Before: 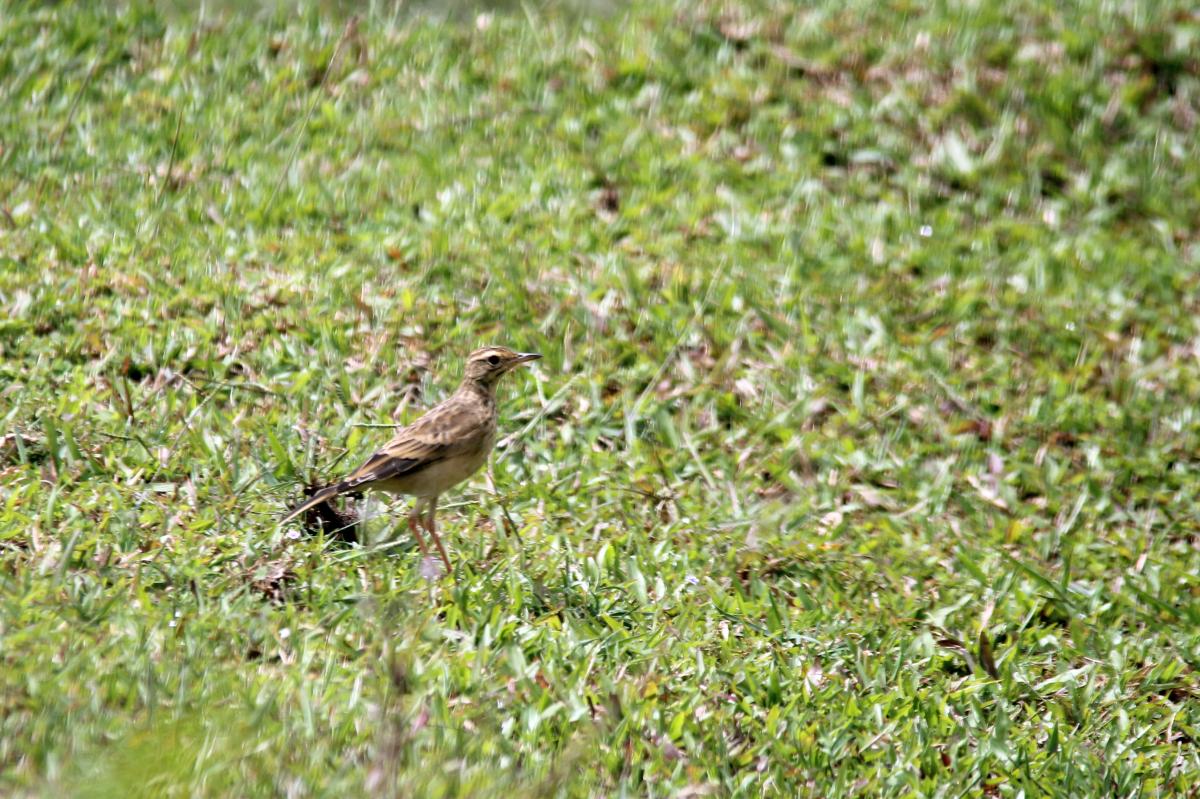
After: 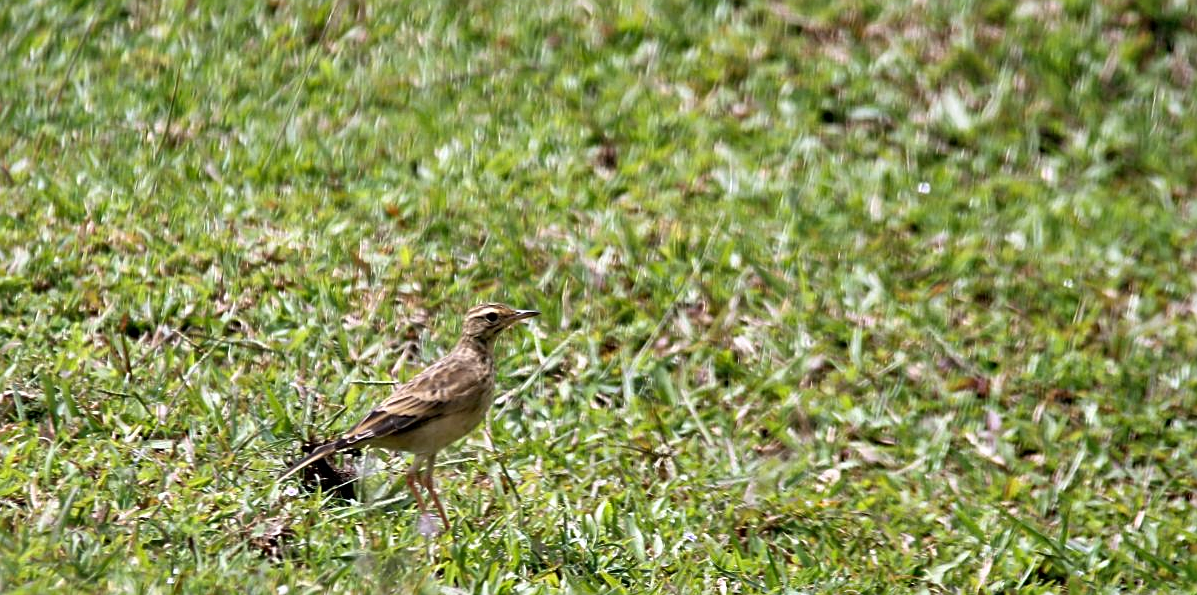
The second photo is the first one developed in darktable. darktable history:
crop: left 0.236%, top 5.495%, bottom 19.924%
shadows and highlights: shadows 76.38, highlights -60.8, soften with gaussian
sharpen: on, module defaults
